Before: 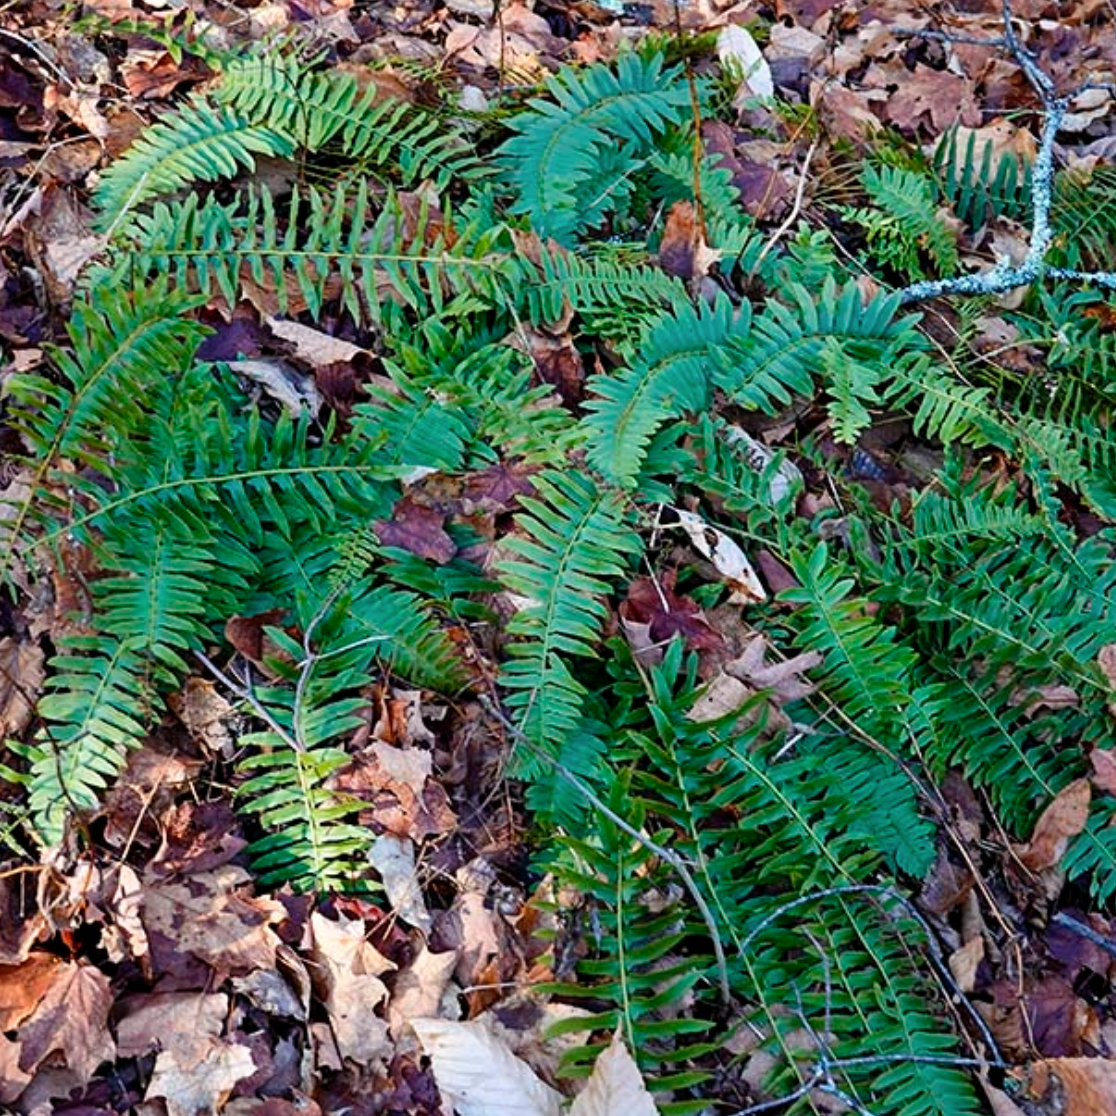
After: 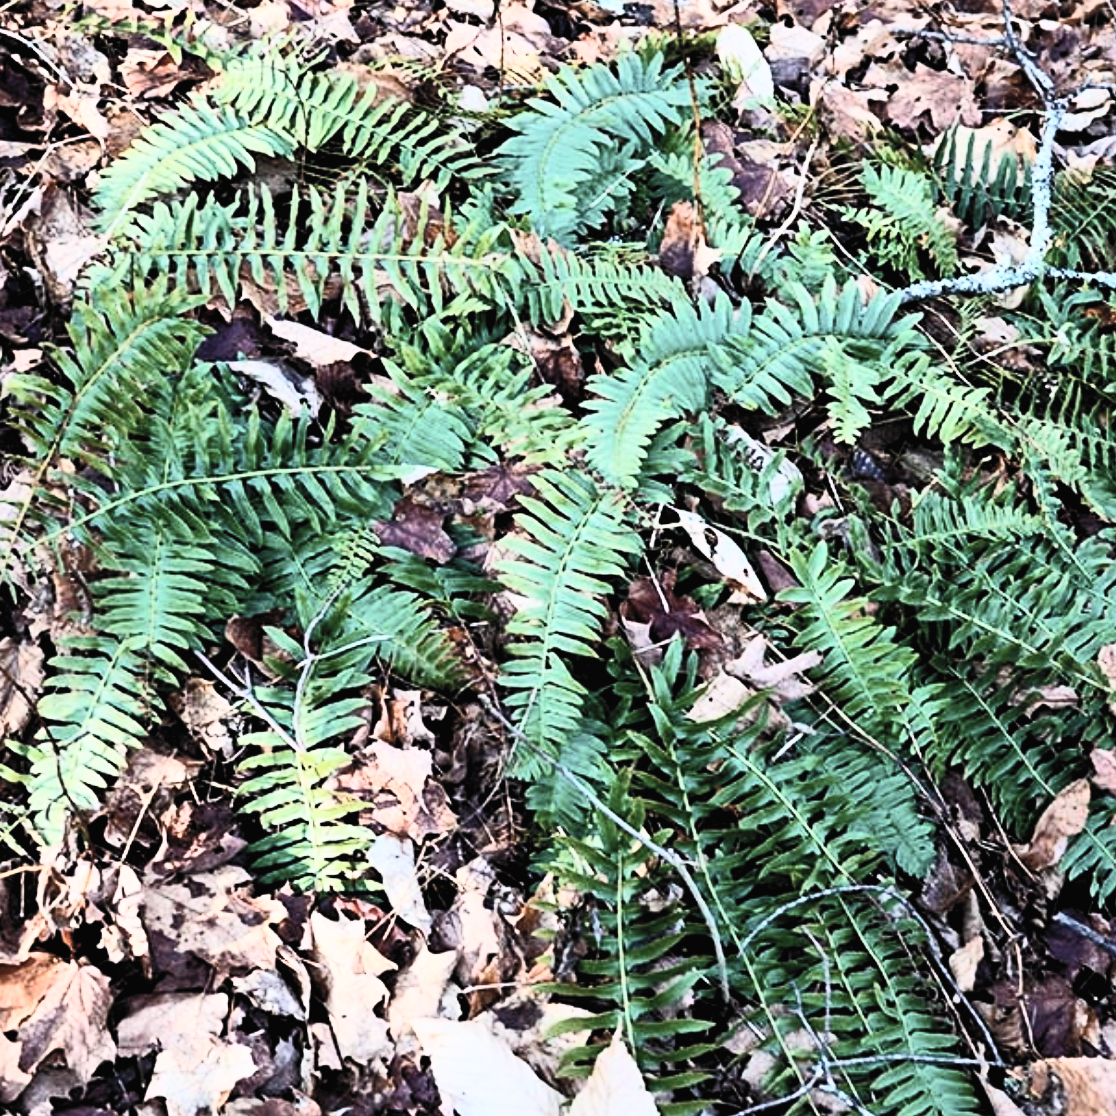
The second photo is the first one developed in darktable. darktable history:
exposure: compensate highlight preservation false
filmic rgb: black relative exposure -5.07 EV, white relative exposure 3.96 EV, hardness 2.88, contrast 1.198
contrast brightness saturation: contrast 0.568, brightness 0.577, saturation -0.334
